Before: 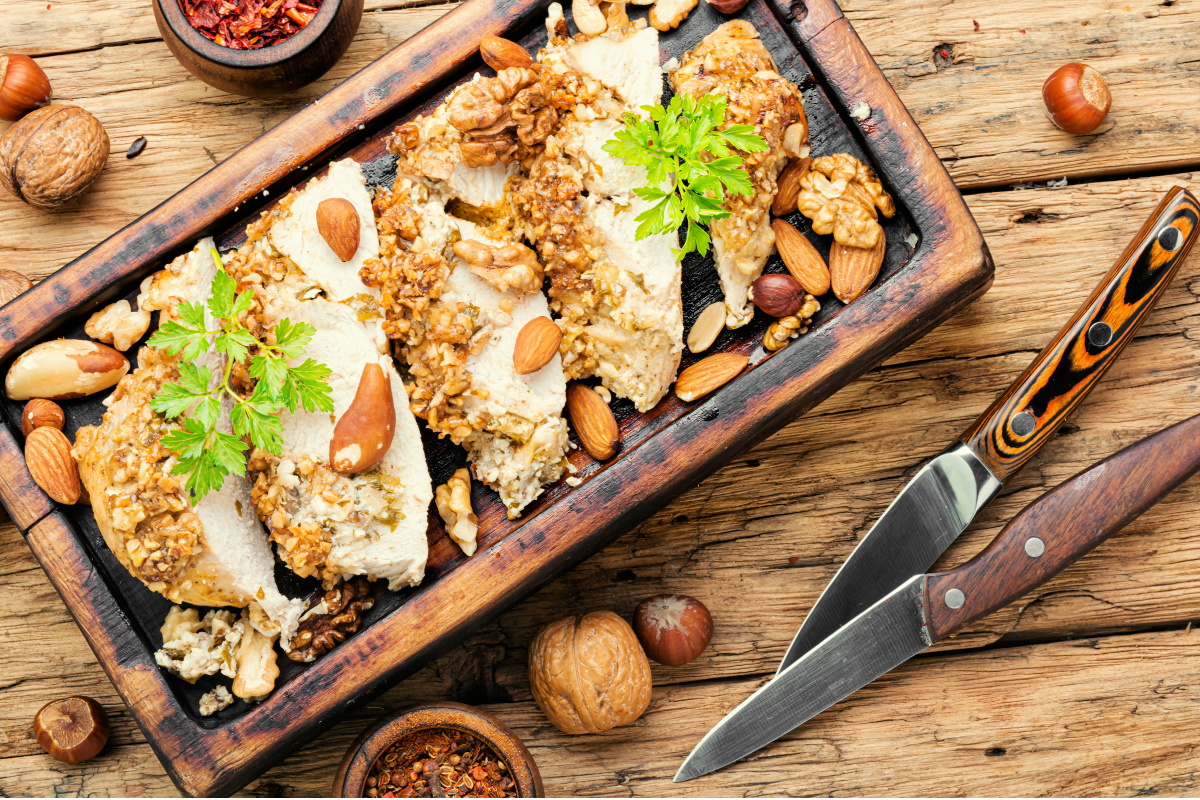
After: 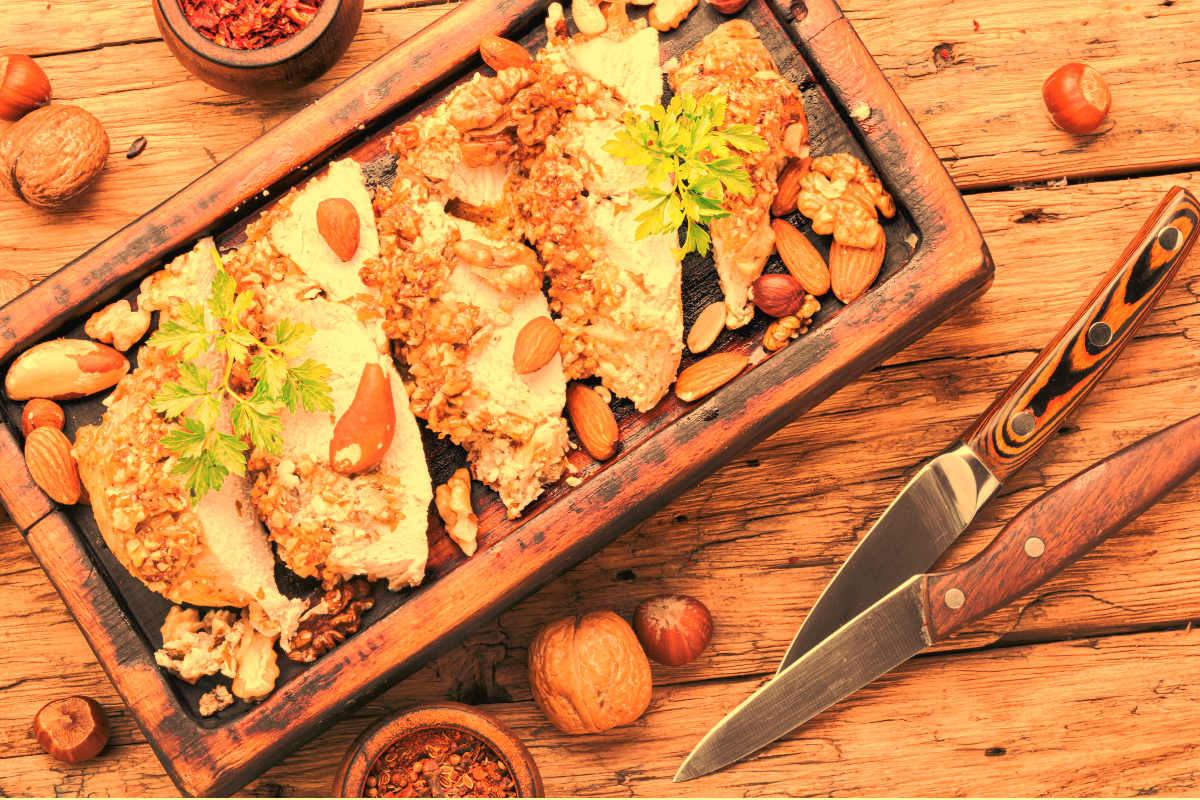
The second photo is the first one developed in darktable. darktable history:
rgb curve: curves: ch0 [(0, 0) (0.072, 0.166) (0.217, 0.293) (0.414, 0.42) (1, 1)], compensate middle gray true, preserve colors basic power
white balance: red 1.467, blue 0.684
tone curve: curves: ch0 [(0, 0) (0.003, 0.023) (0.011, 0.033) (0.025, 0.057) (0.044, 0.099) (0.069, 0.132) (0.1, 0.155) (0.136, 0.179) (0.177, 0.213) (0.224, 0.255) (0.277, 0.299) (0.335, 0.347) (0.399, 0.407) (0.468, 0.473) (0.543, 0.546) (0.623, 0.619) (0.709, 0.698) (0.801, 0.775) (0.898, 0.871) (1, 1)], preserve colors none
